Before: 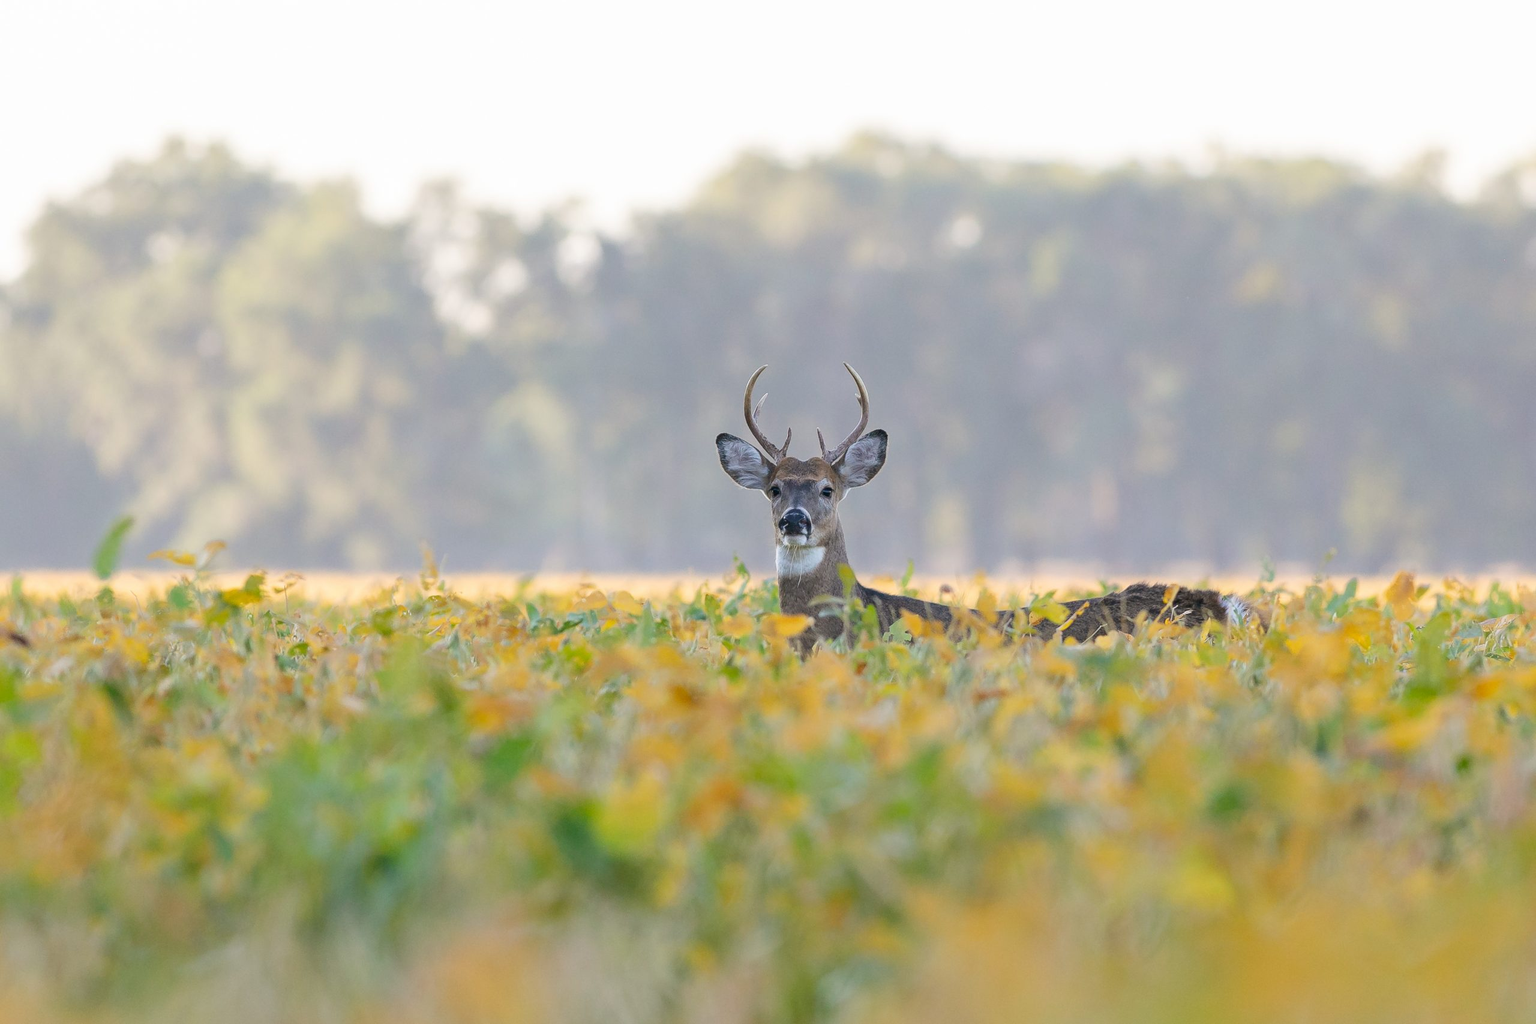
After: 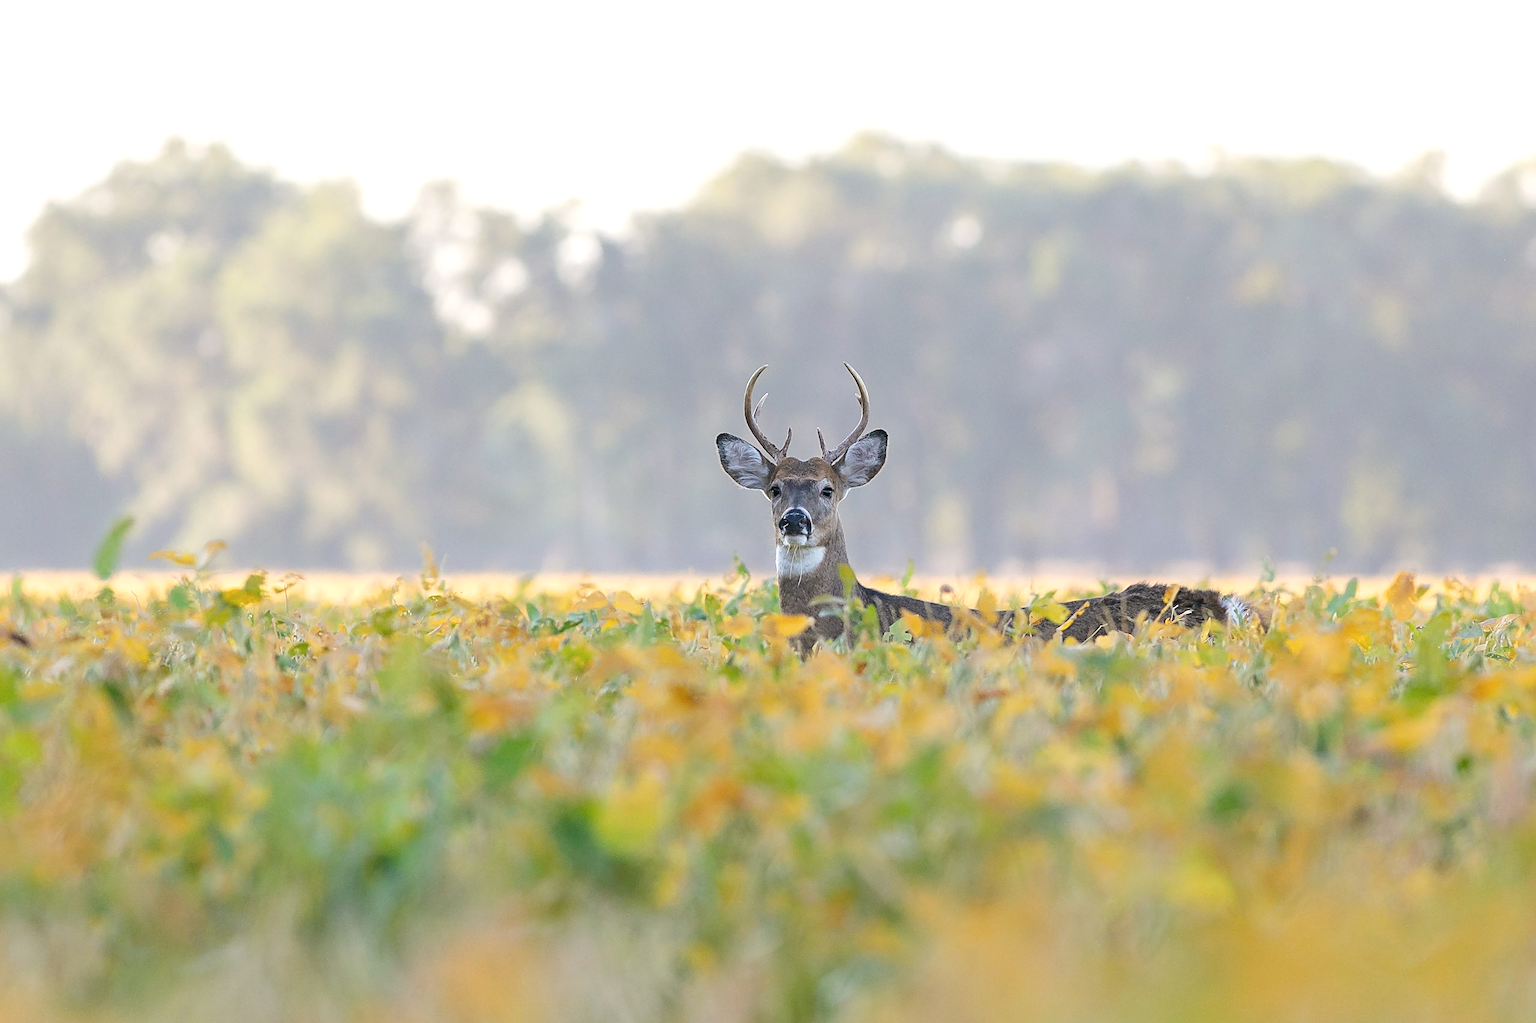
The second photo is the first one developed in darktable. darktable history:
contrast brightness saturation: contrast 0.01, saturation -0.049
exposure: exposure 0.244 EV, compensate highlight preservation false
sharpen: on, module defaults
